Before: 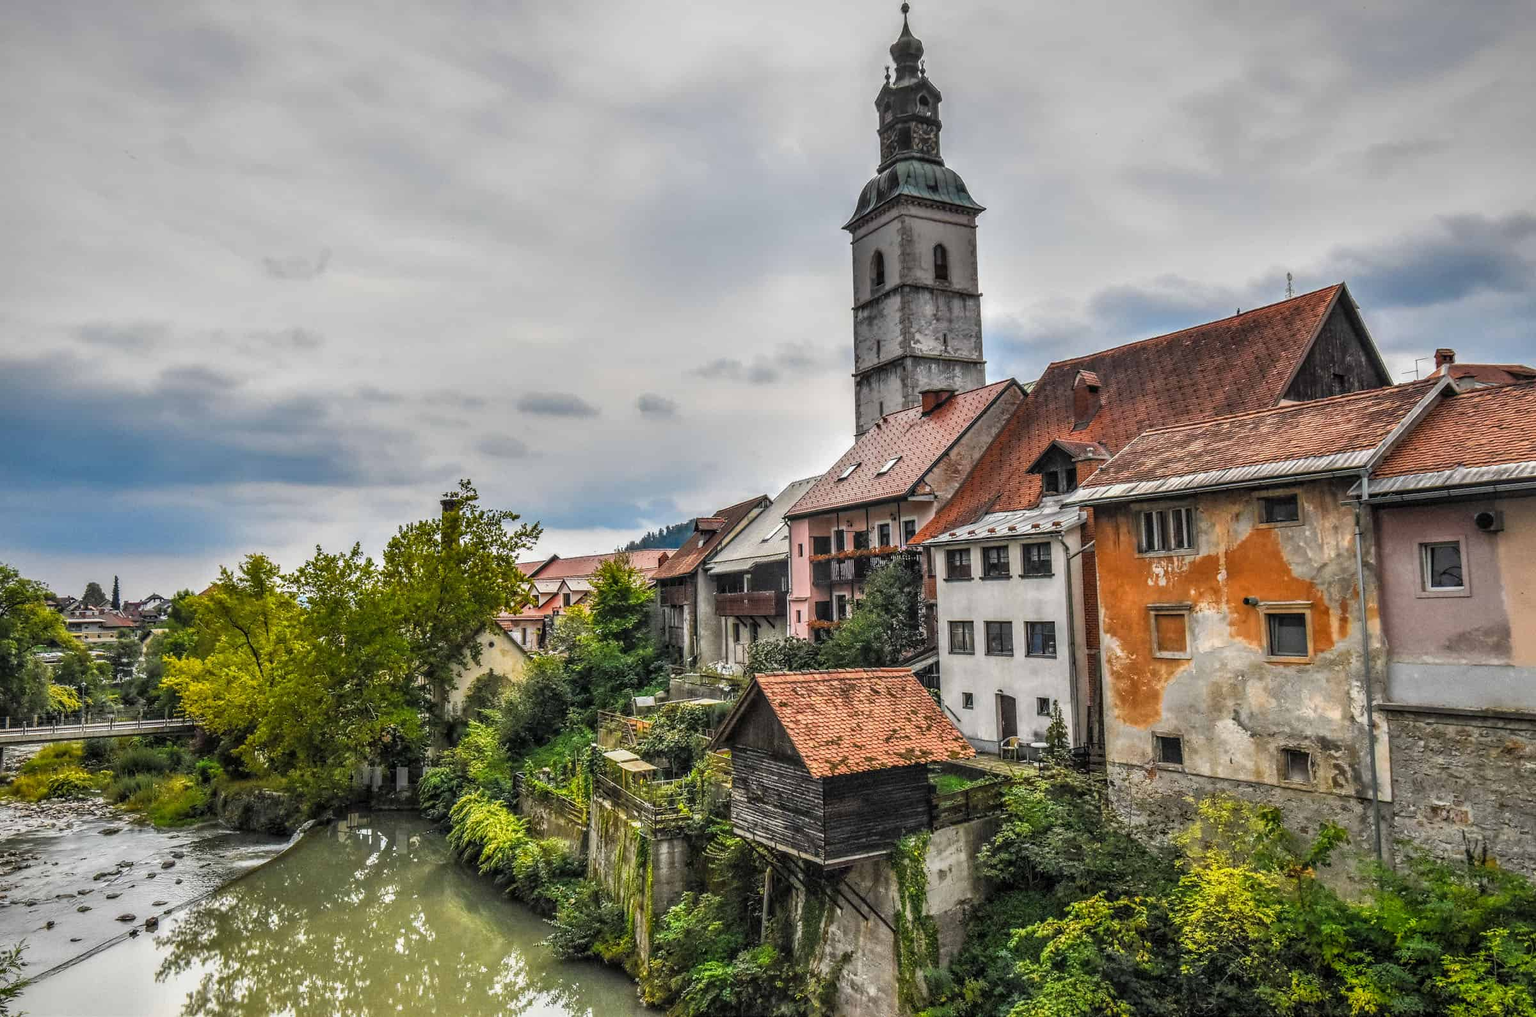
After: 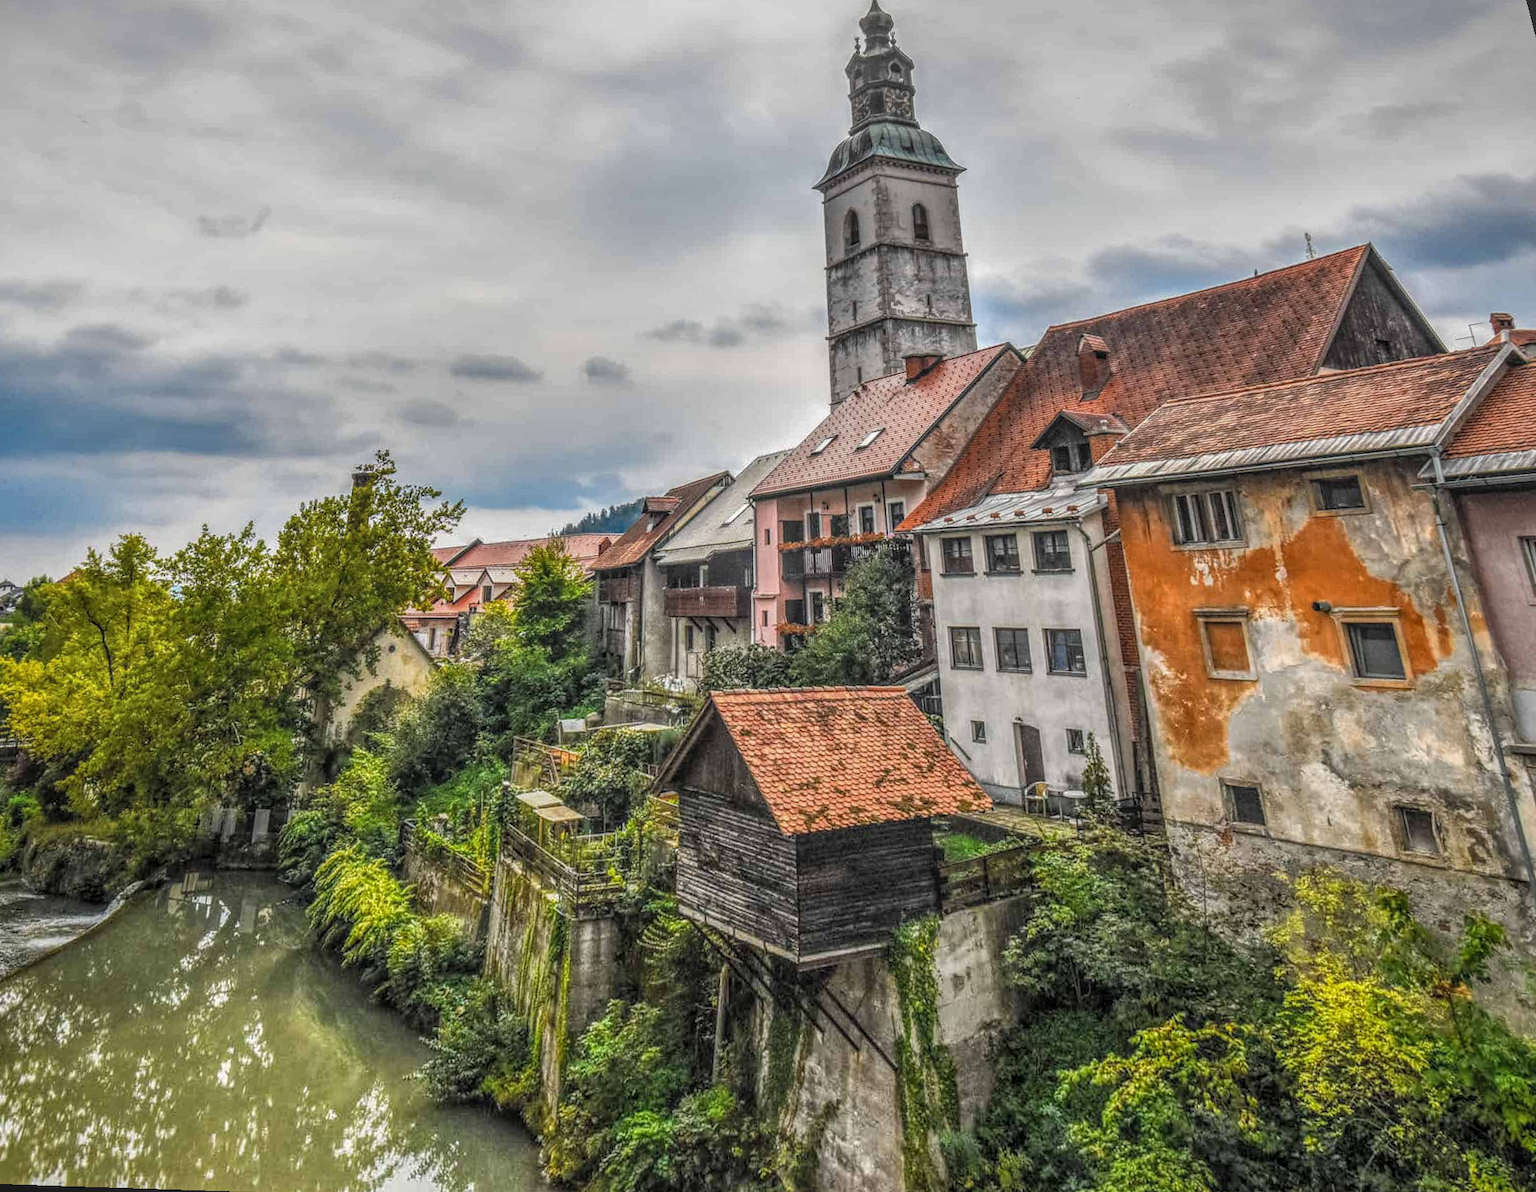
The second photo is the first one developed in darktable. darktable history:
rotate and perspective: rotation 0.72°, lens shift (vertical) -0.352, lens shift (horizontal) -0.051, crop left 0.152, crop right 0.859, crop top 0.019, crop bottom 0.964
crop: top 0.05%, bottom 0.098%
local contrast: highlights 66%, shadows 33%, detail 166%, midtone range 0.2
